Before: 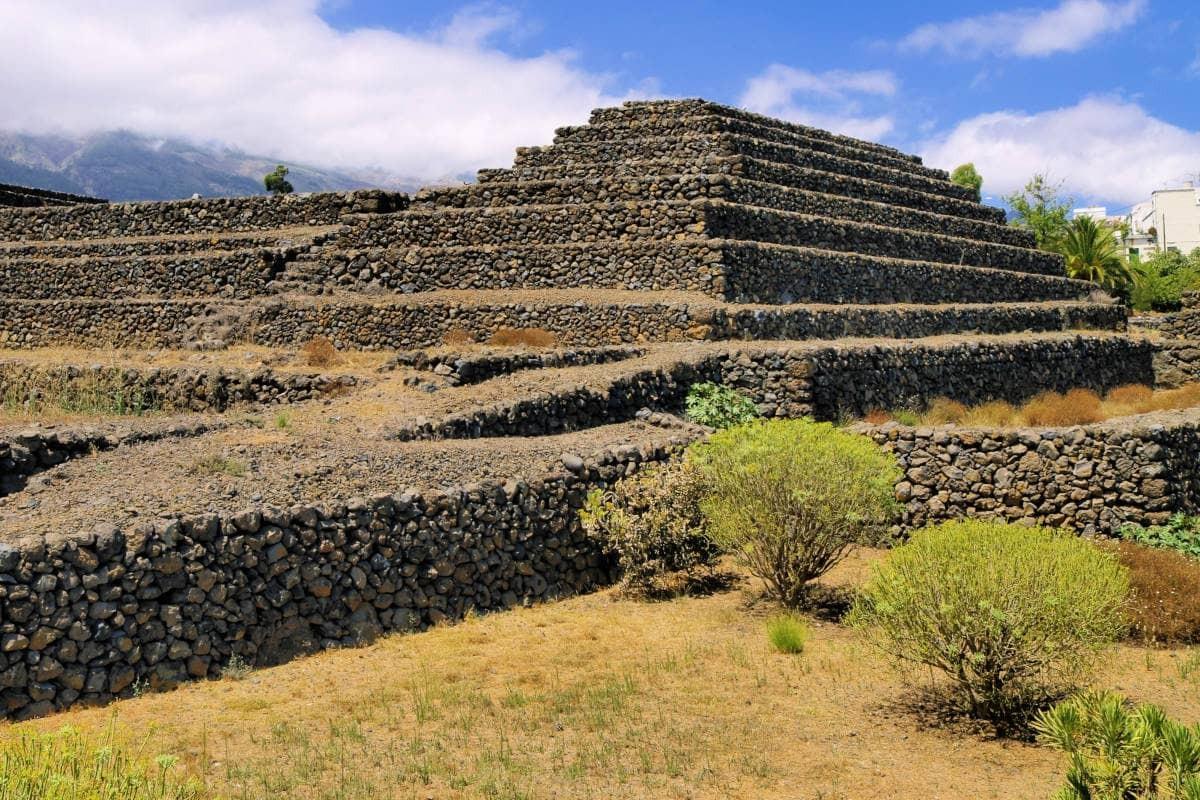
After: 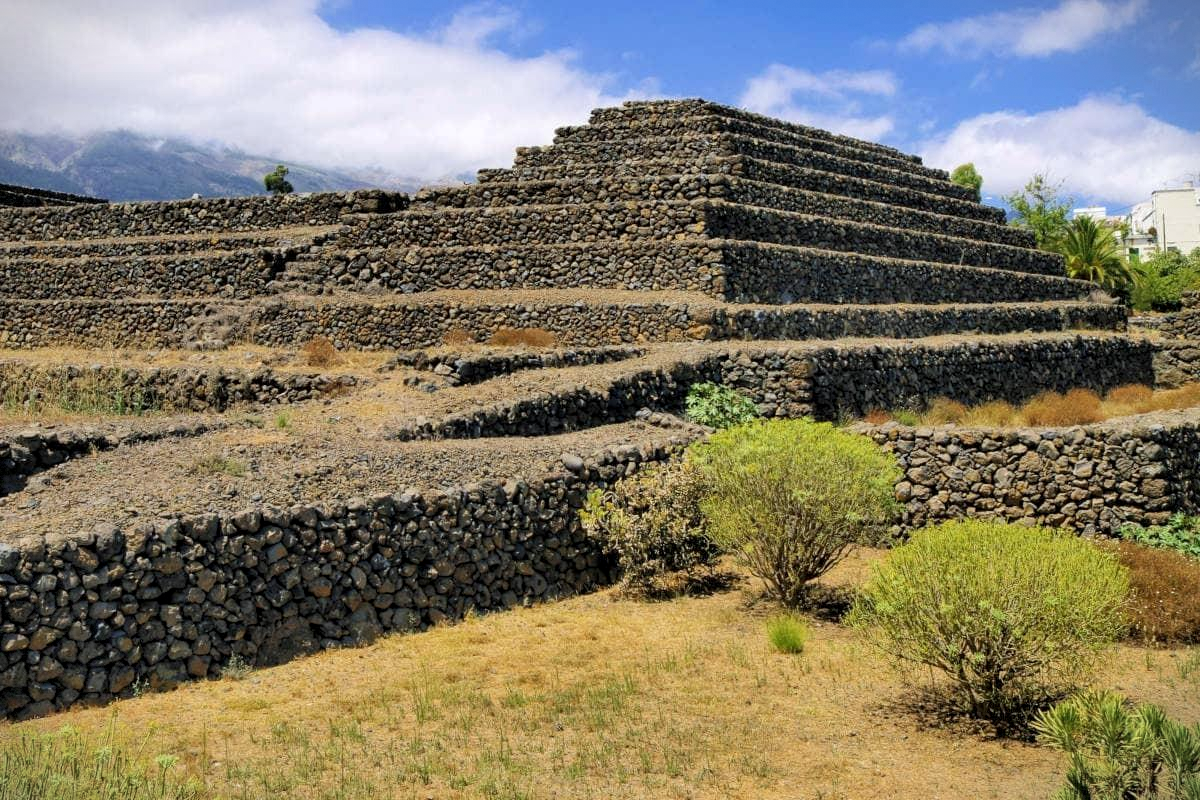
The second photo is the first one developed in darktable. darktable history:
white balance: red 0.978, blue 0.999
local contrast: highlights 100%, shadows 100%, detail 120%, midtone range 0.2
vignetting: fall-off start 100%, brightness -0.406, saturation -0.3, width/height ratio 1.324, dithering 8-bit output, unbound false
